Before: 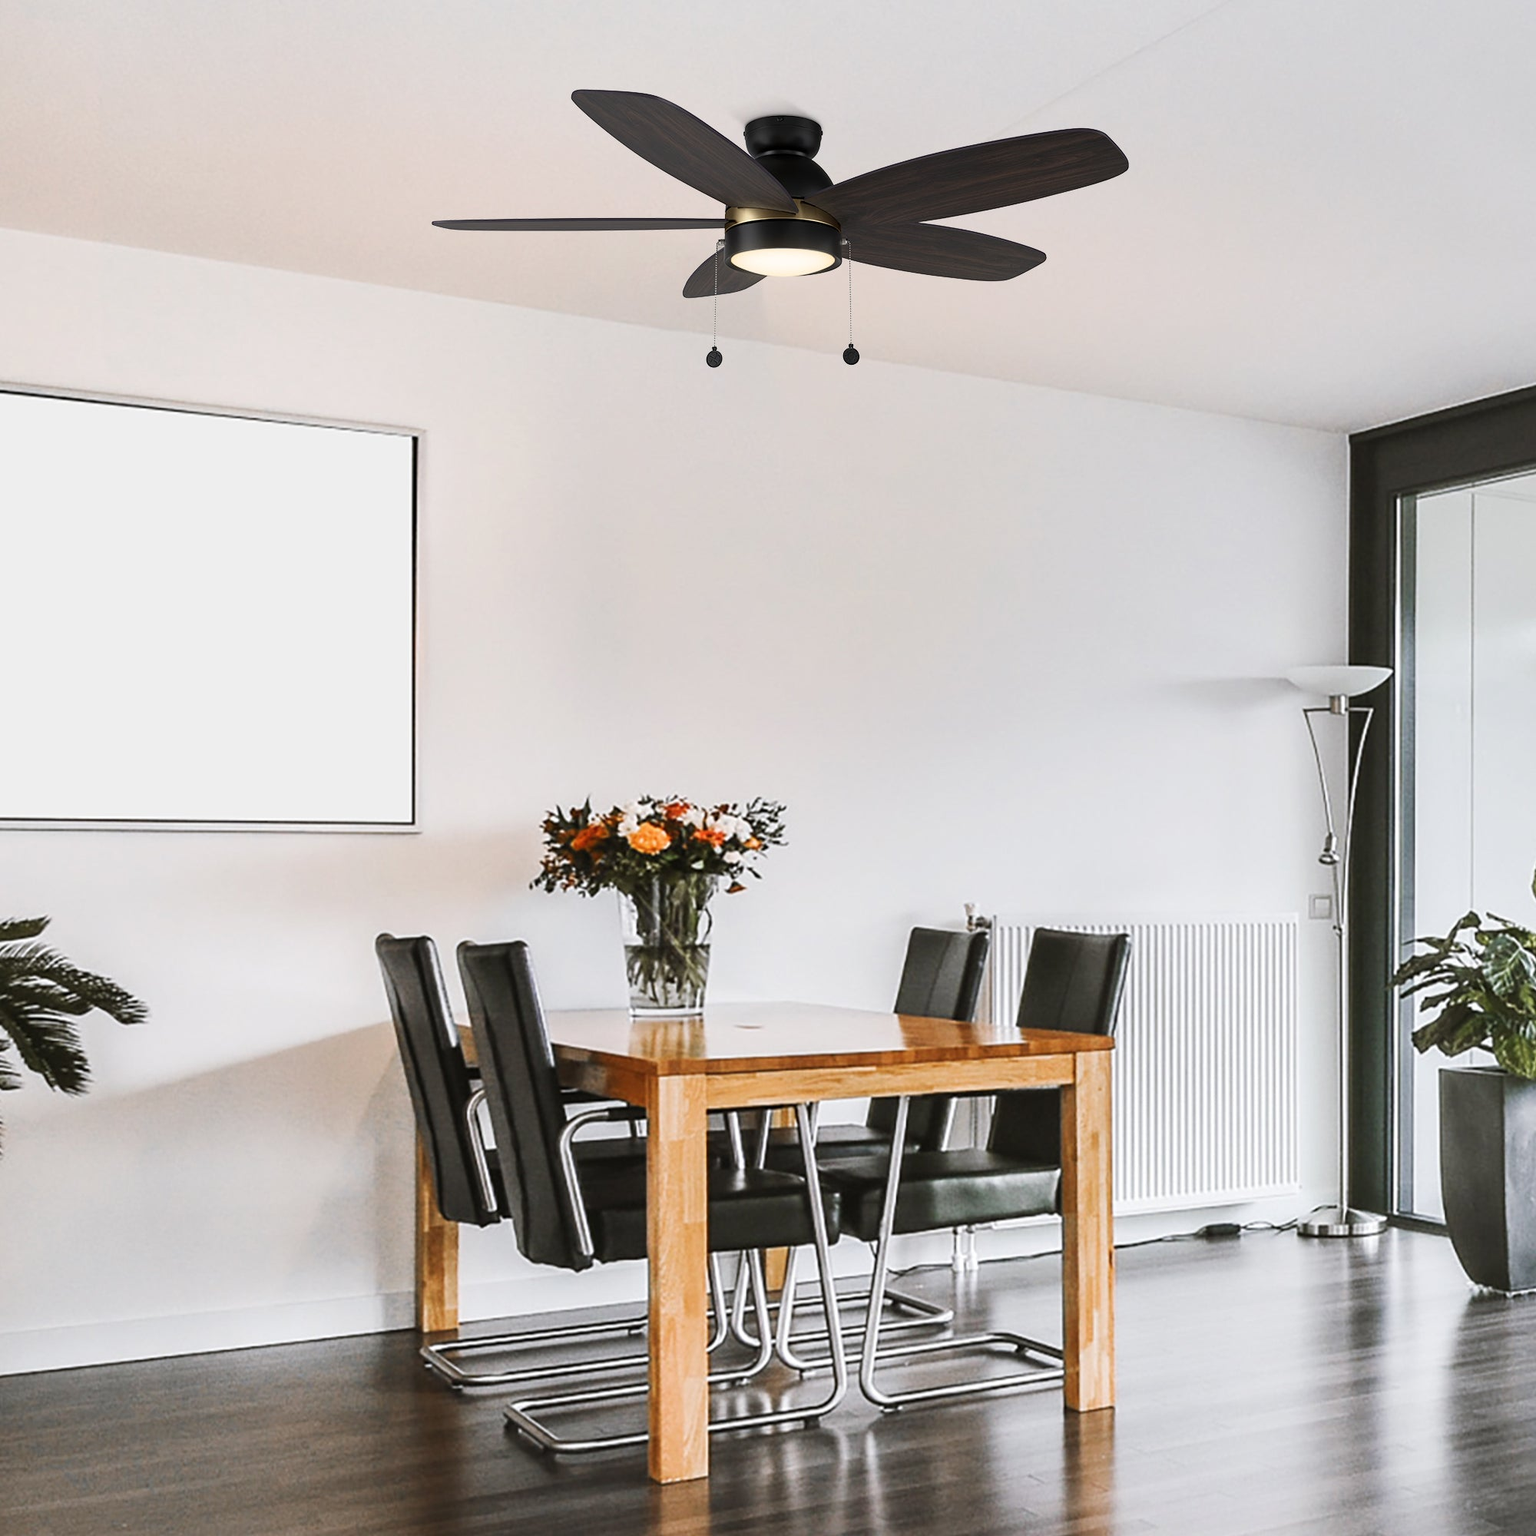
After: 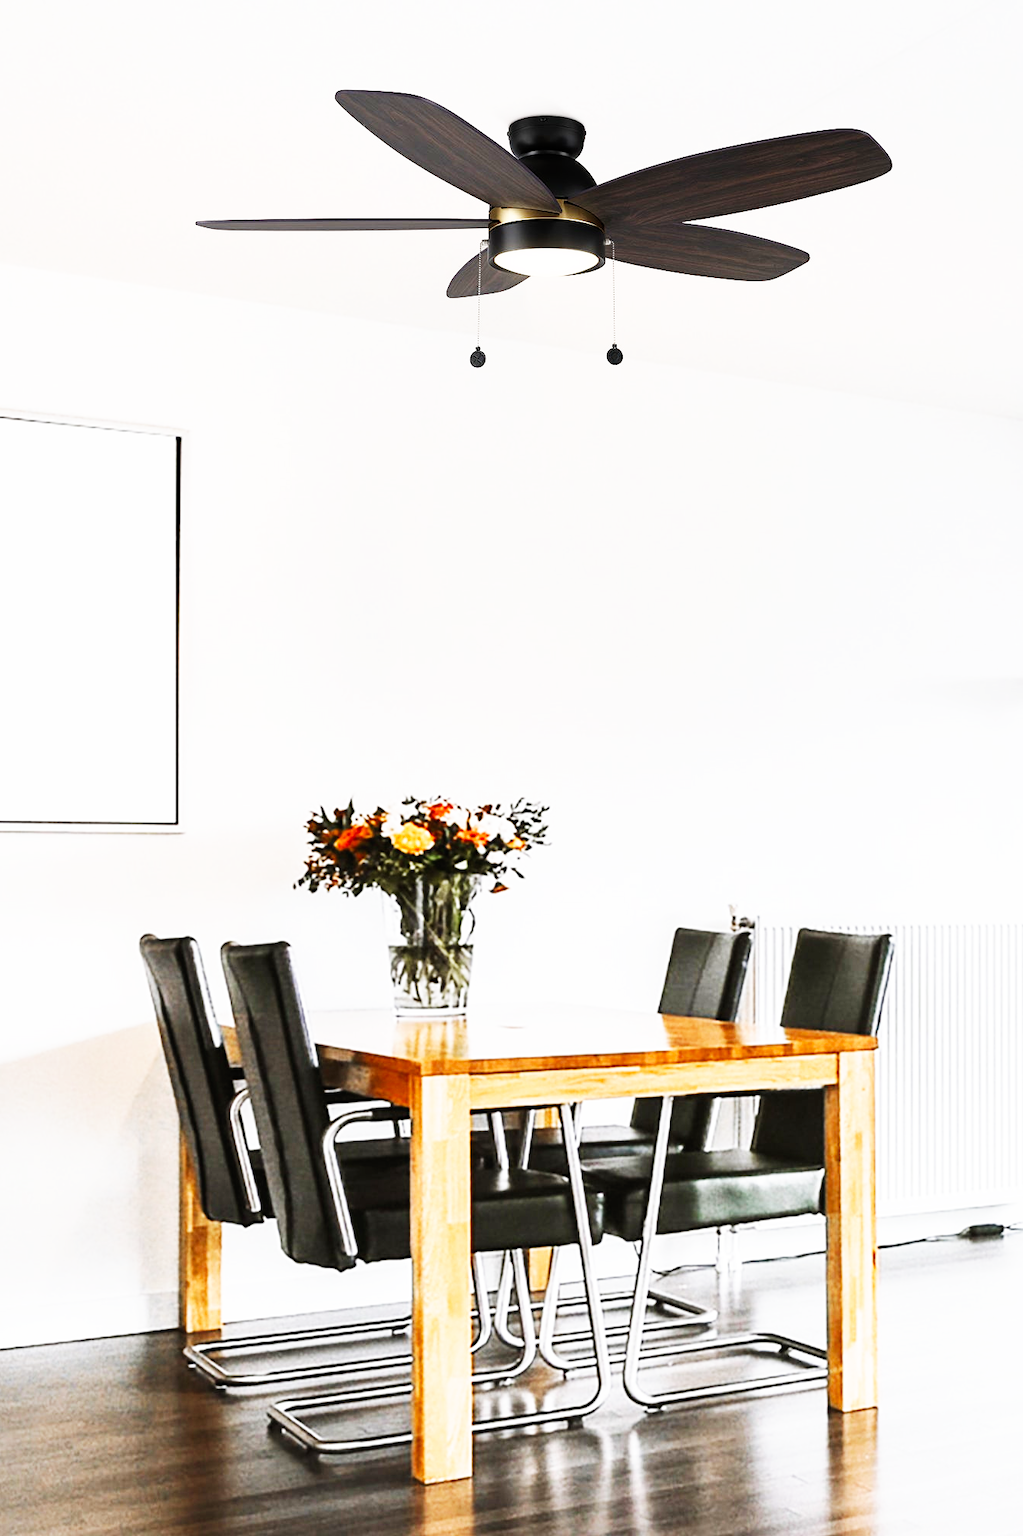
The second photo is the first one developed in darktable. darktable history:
crop: left 15.419%, right 17.914%
base curve: curves: ch0 [(0, 0) (0.007, 0.004) (0.027, 0.03) (0.046, 0.07) (0.207, 0.54) (0.442, 0.872) (0.673, 0.972) (1, 1)], preserve colors none
